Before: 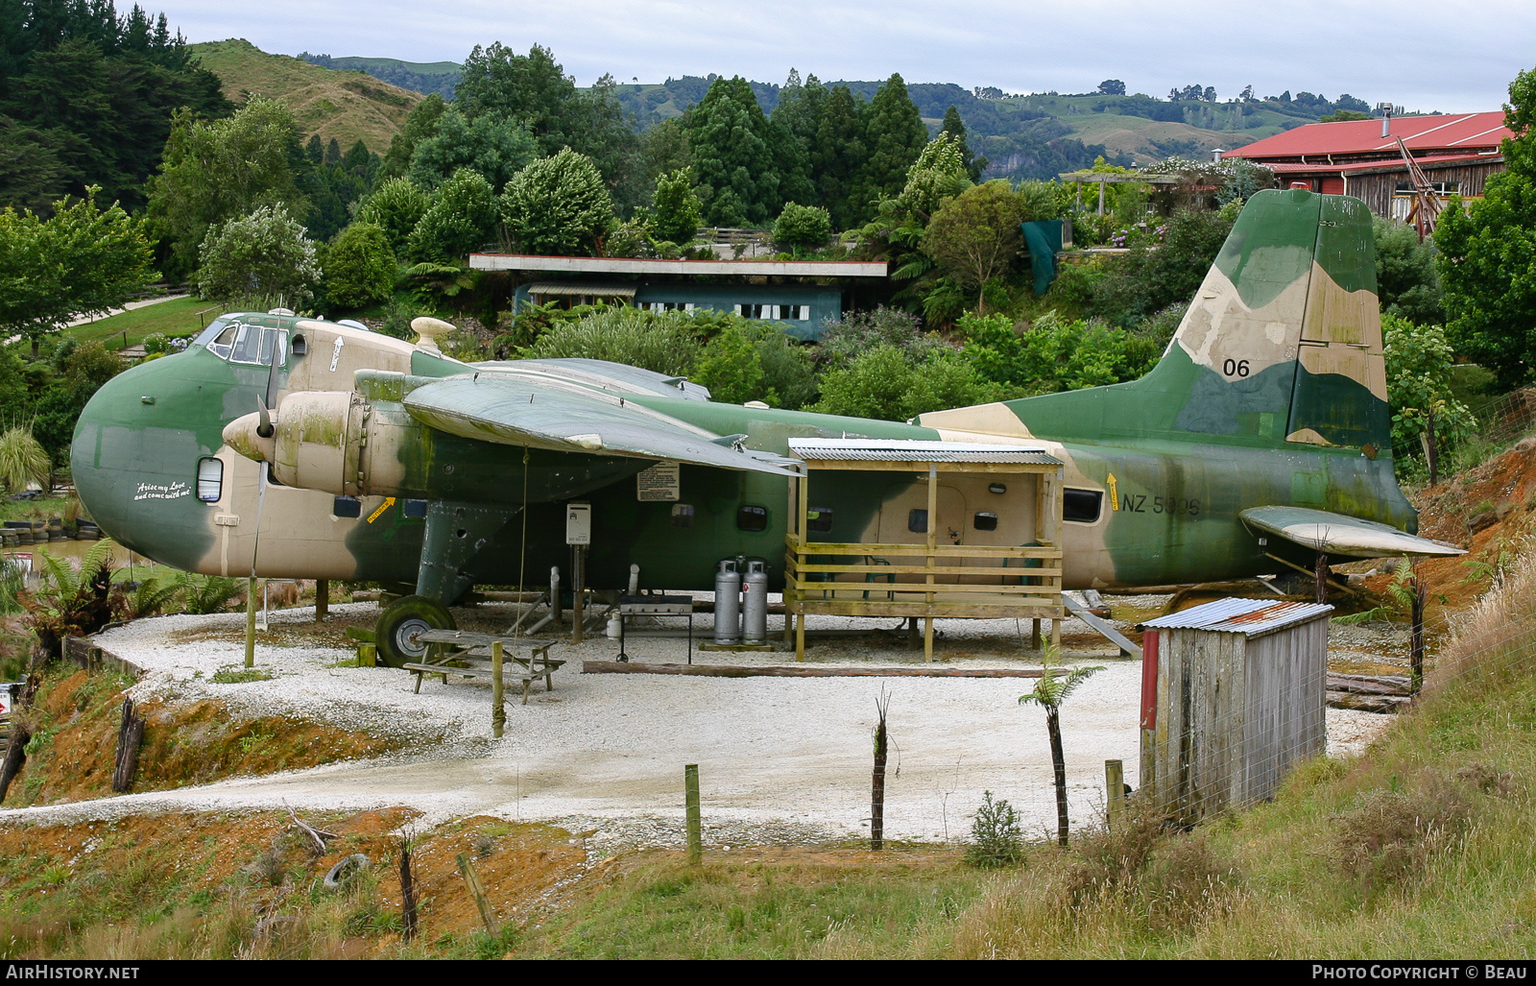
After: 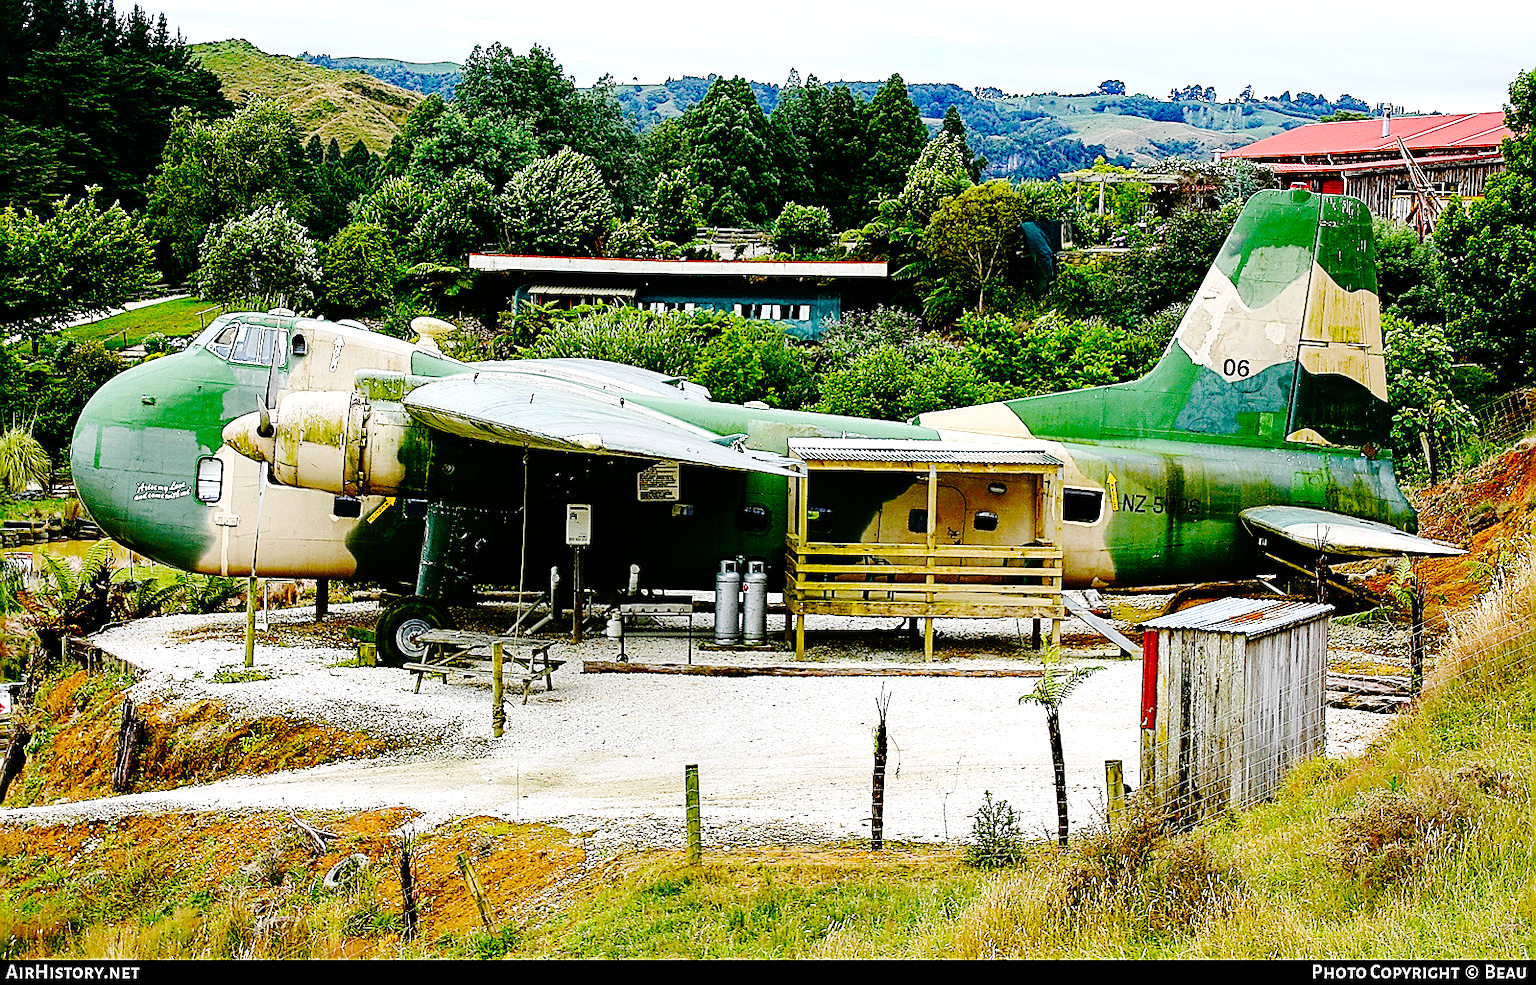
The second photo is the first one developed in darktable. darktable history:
sharpen: radius 1.661, amount 1.3
color balance rgb: shadows lift › chroma 0.728%, shadows lift › hue 114.07°, linear chroma grading › global chroma 14.657%, perceptual saturation grading › global saturation 11.094%, perceptual brilliance grading › global brilliance 15.584%, perceptual brilliance grading › shadows -35.724%, saturation formula JzAzBz (2021)
base curve: curves: ch0 [(0, 0) (0.036, 0.01) (0.123, 0.254) (0.258, 0.504) (0.507, 0.748) (1, 1)], preserve colors none
exposure: exposure 0.203 EV, compensate highlight preservation false
